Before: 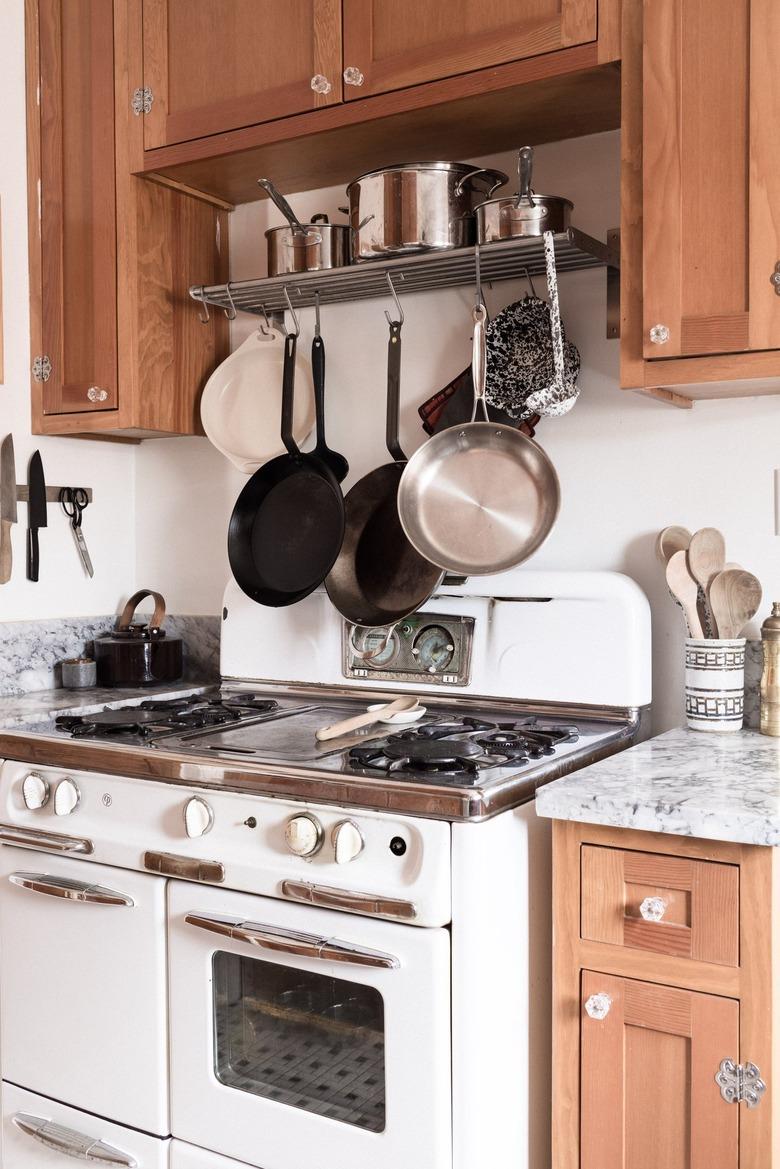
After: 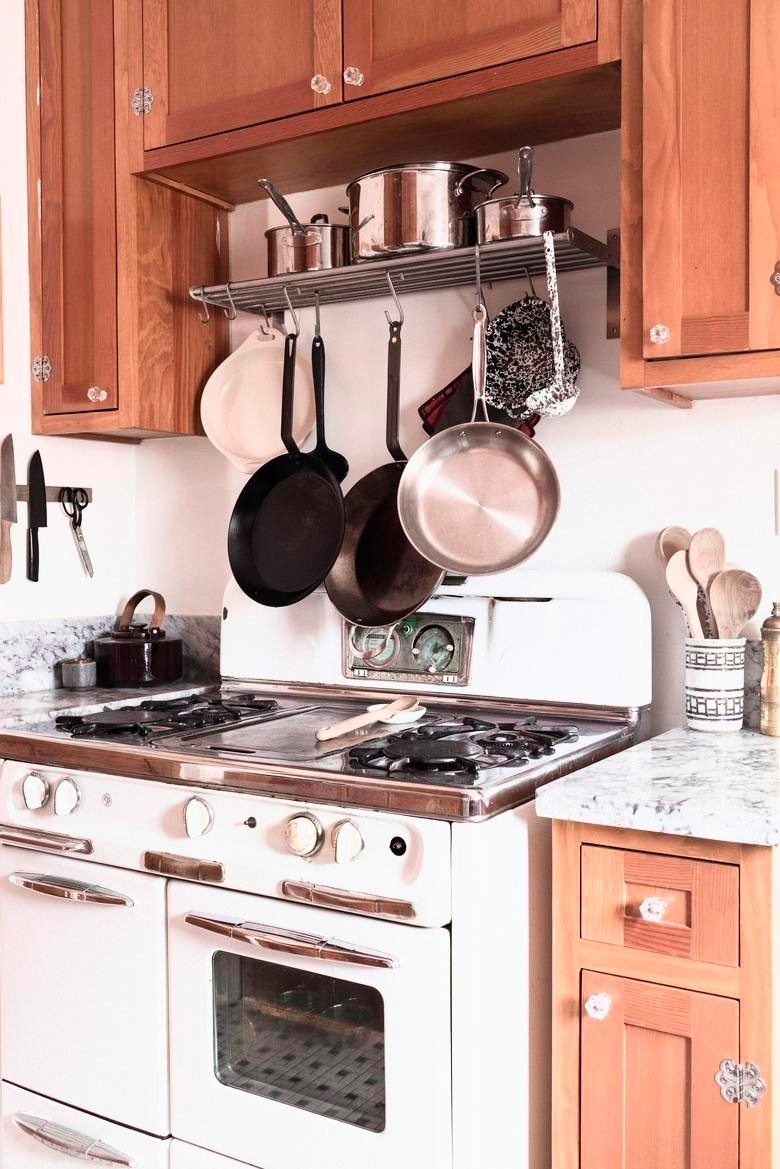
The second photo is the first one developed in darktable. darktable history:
tone curve: curves: ch0 [(0, 0) (0.051, 0.047) (0.102, 0.099) (0.236, 0.249) (0.429, 0.473) (0.67, 0.755) (0.875, 0.948) (1, 0.985)]; ch1 [(0, 0) (0.339, 0.298) (0.402, 0.363) (0.453, 0.413) (0.485, 0.469) (0.494, 0.493) (0.504, 0.502) (0.515, 0.526) (0.563, 0.591) (0.597, 0.639) (0.834, 0.888) (1, 1)]; ch2 [(0, 0) (0.362, 0.353) (0.425, 0.439) (0.501, 0.501) (0.537, 0.538) (0.58, 0.59) (0.642, 0.669) (0.773, 0.856) (1, 1)], color space Lab, independent channels, preserve colors none
